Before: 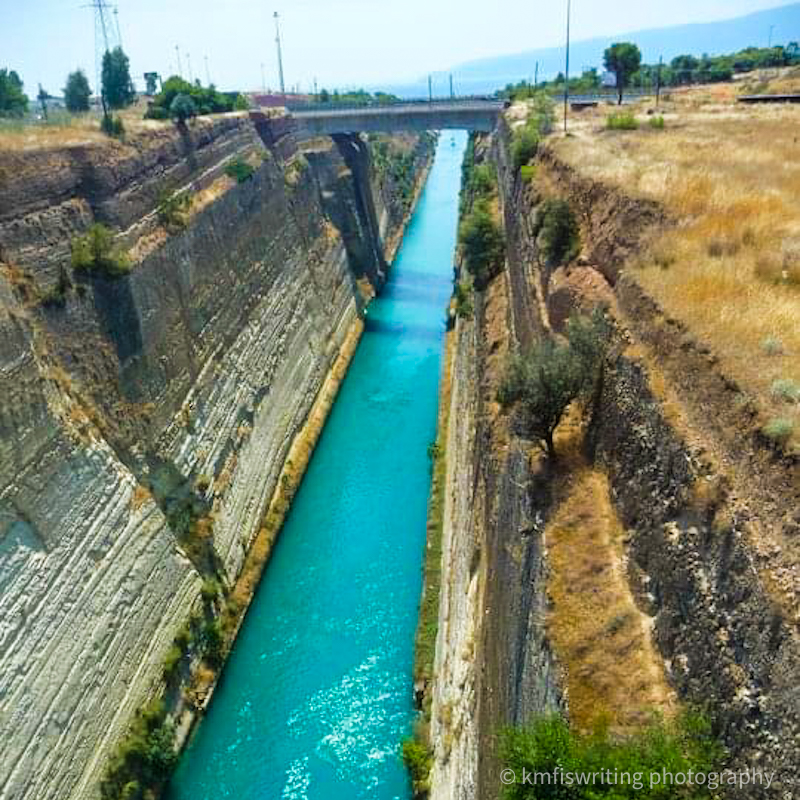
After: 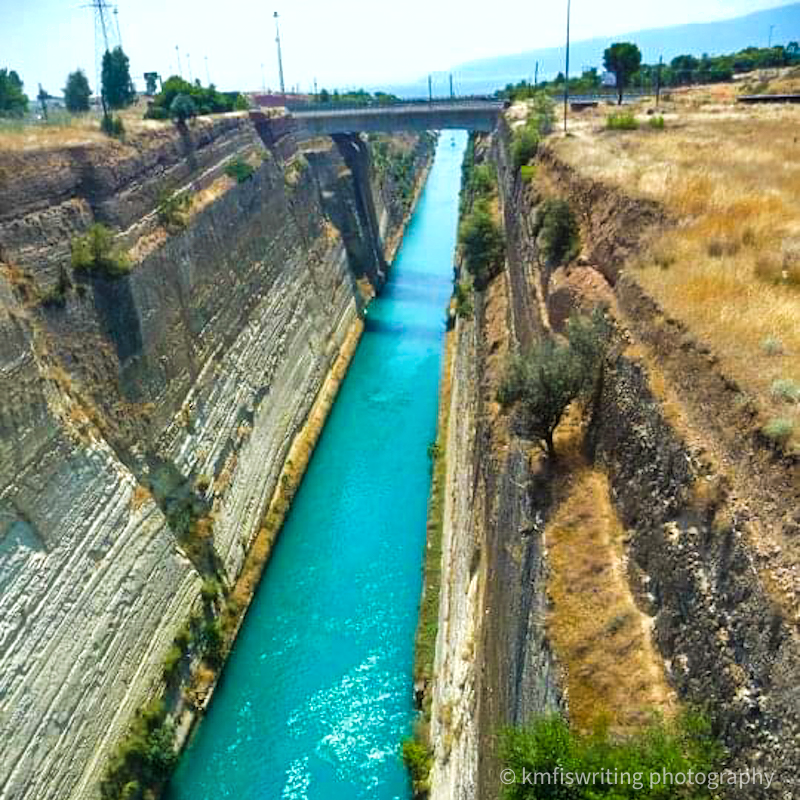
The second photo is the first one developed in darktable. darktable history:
exposure: exposure 0.197 EV, compensate highlight preservation false
shadows and highlights: shadows 12, white point adjustment 1.2, soften with gaussian
